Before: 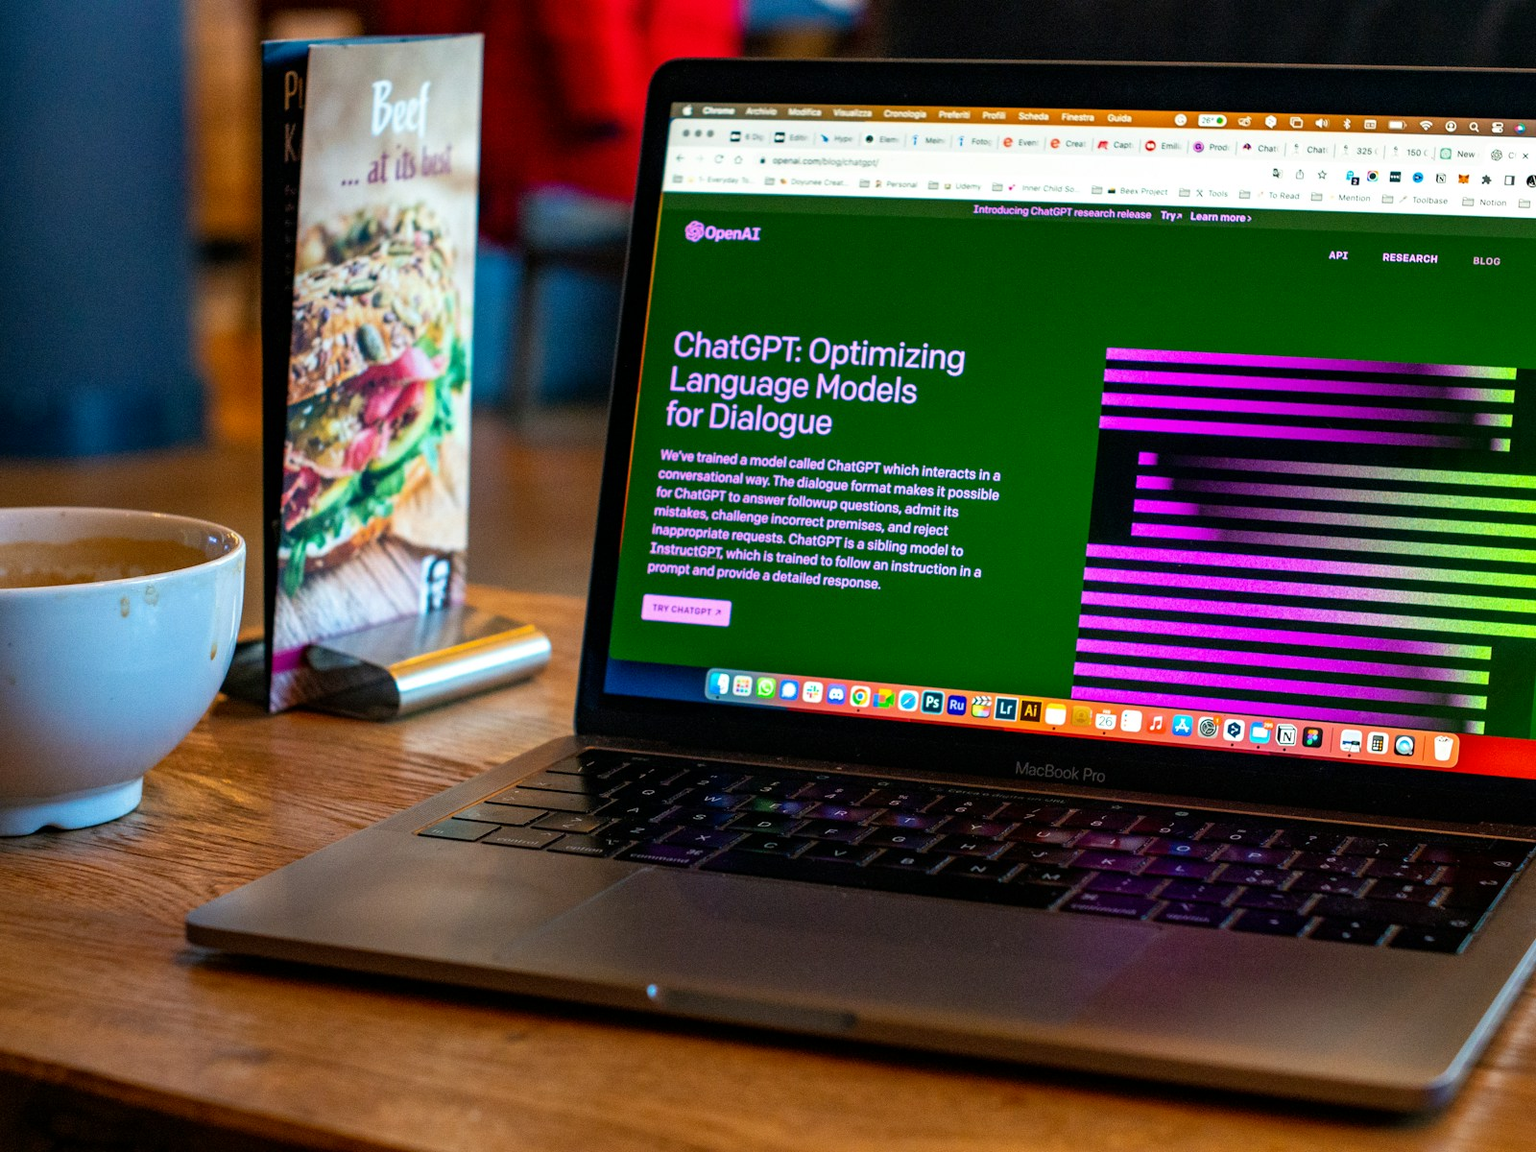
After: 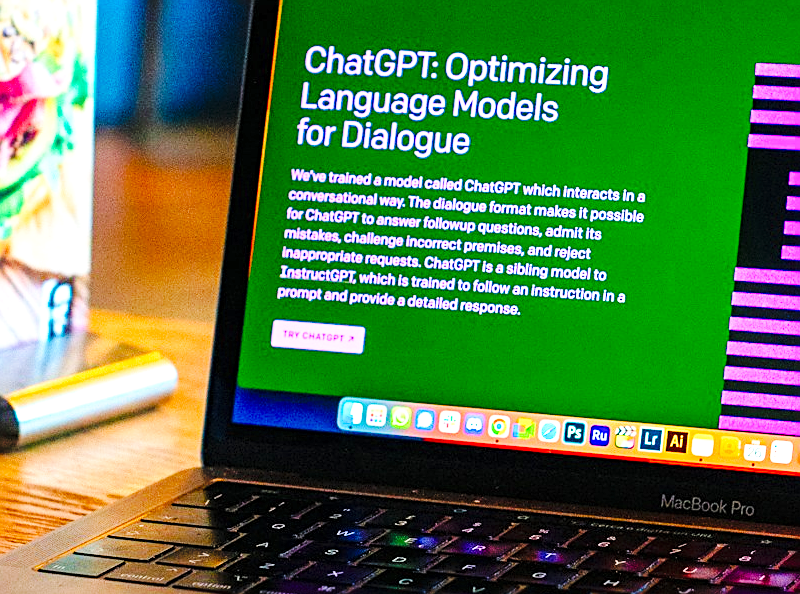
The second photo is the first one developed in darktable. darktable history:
velvia: strength 32.58%, mid-tones bias 0.207
exposure: exposure 0.604 EV, compensate exposure bias true, compensate highlight preservation false
crop: left 24.842%, top 24.999%, right 25.114%, bottom 25.433%
sharpen: radius 1.943
contrast brightness saturation: brightness 0.116
shadows and highlights: shadows 20.3, highlights -20.21, soften with gaussian
base curve: curves: ch0 [(0, 0) (0.036, 0.025) (0.121, 0.166) (0.206, 0.329) (0.605, 0.79) (1, 1)], preserve colors none
